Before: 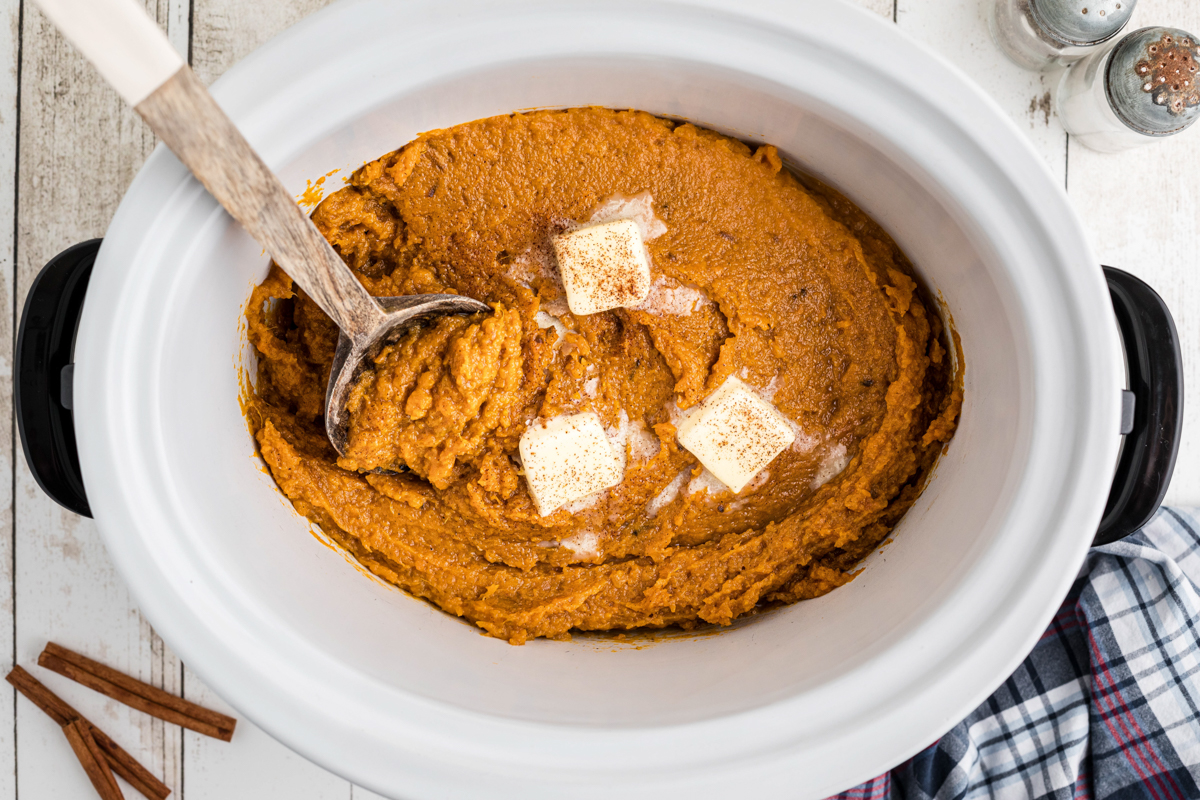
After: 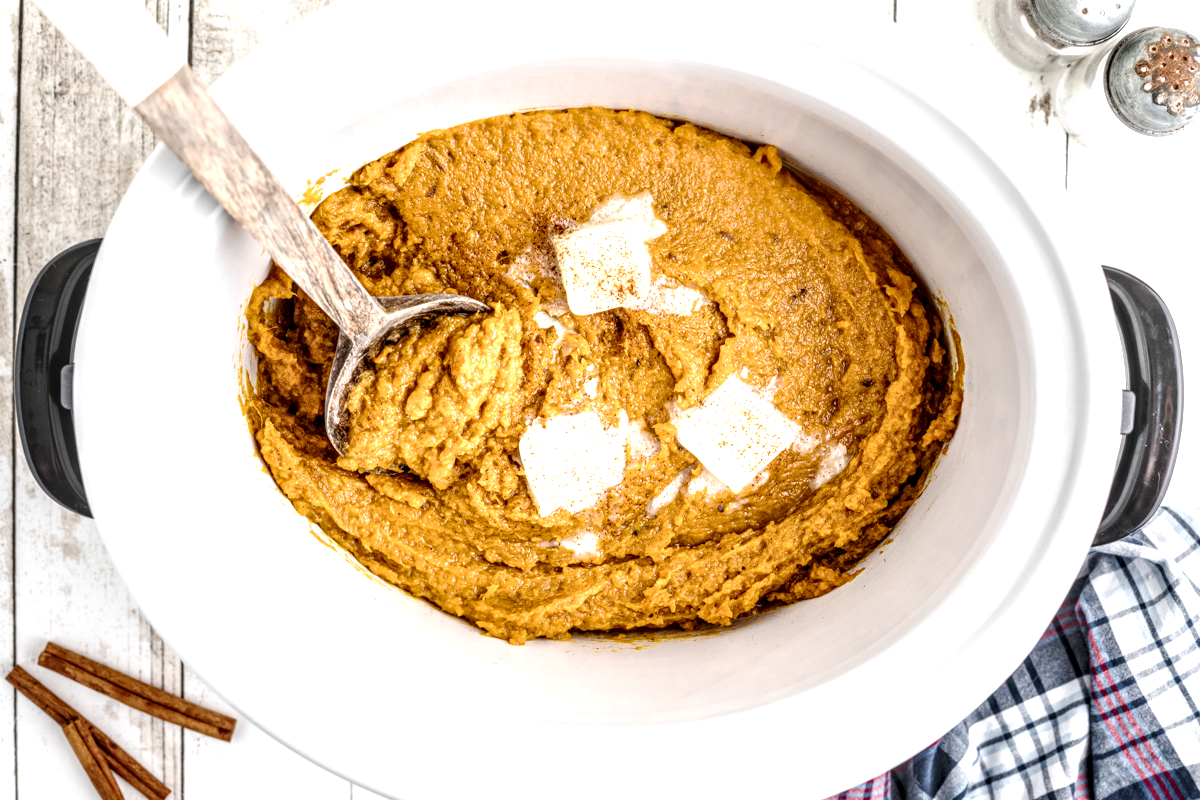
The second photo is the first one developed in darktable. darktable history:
contrast equalizer: octaves 7, y [[0.5 ×4, 0.483, 0.43], [0.5 ×6], [0.5 ×6], [0 ×6], [0 ×6]]
exposure: exposure 0.716 EV, compensate exposure bias true, compensate highlight preservation false
base curve: curves: ch0 [(0, 0) (0.158, 0.273) (0.879, 0.895) (1, 1)], preserve colors none
local contrast: highlights 2%, shadows 5%, detail 181%
